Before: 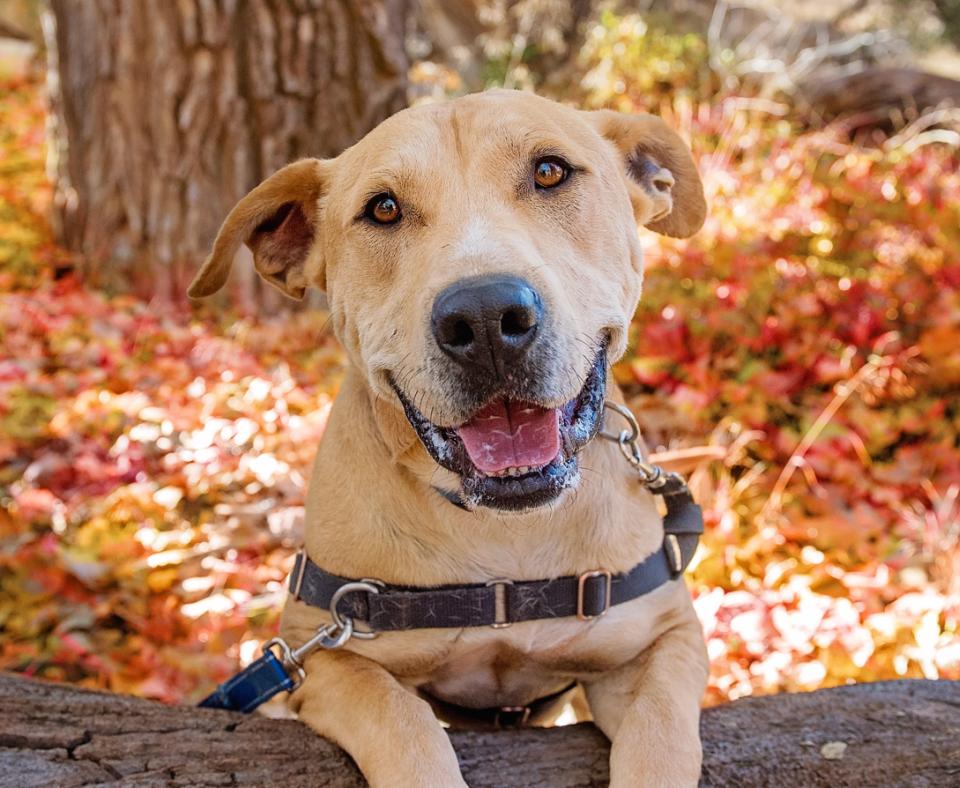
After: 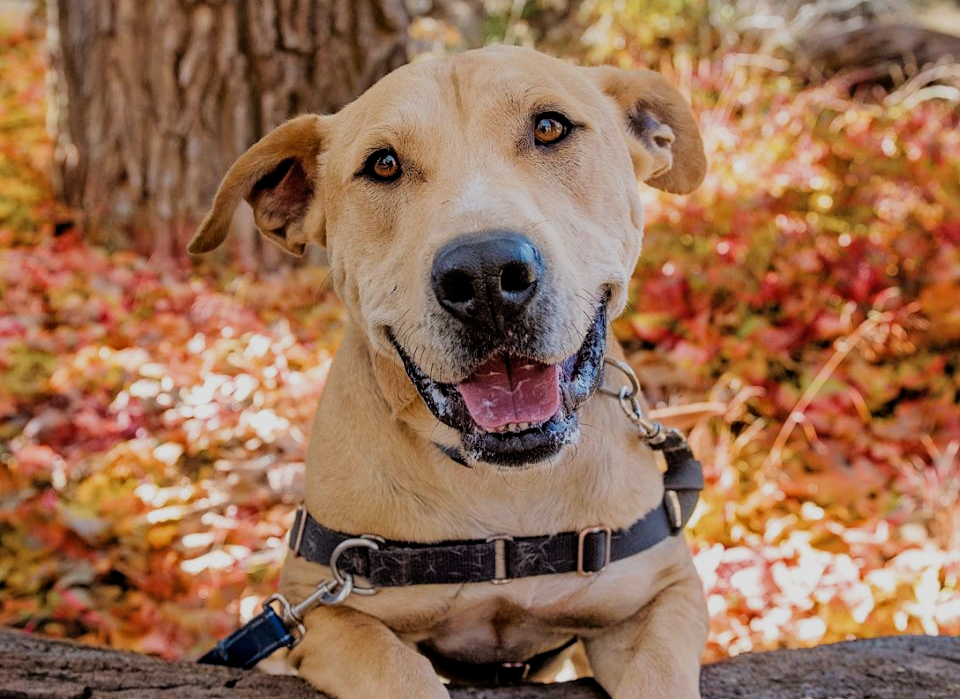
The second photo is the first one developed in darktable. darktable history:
tone equalizer: -8 EV 0.25 EV, -7 EV 0.417 EV, -6 EV 0.417 EV, -5 EV 0.25 EV, -3 EV -0.25 EV, -2 EV -0.417 EV, -1 EV -0.417 EV, +0 EV -0.25 EV, edges refinement/feathering 500, mask exposure compensation -1.57 EV, preserve details guided filter
bloom: size 3%, threshold 100%, strength 0%
crop and rotate: top 5.609%, bottom 5.609%
filmic rgb: black relative exposure -5 EV, white relative exposure 3.2 EV, hardness 3.42, contrast 1.2, highlights saturation mix -50%
